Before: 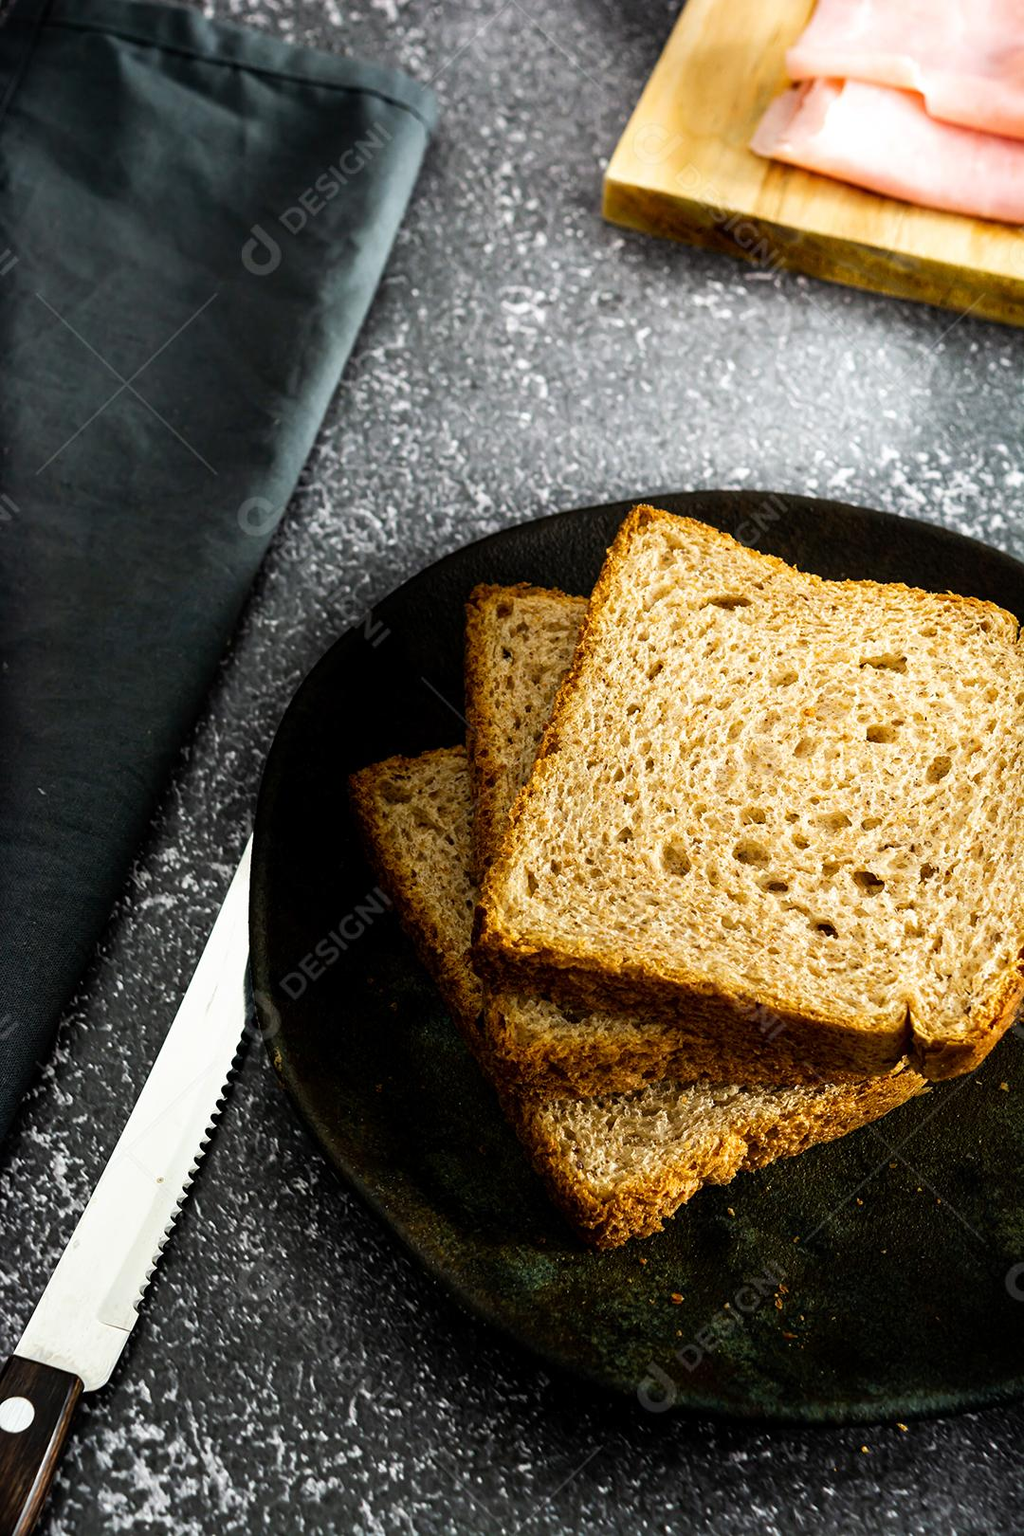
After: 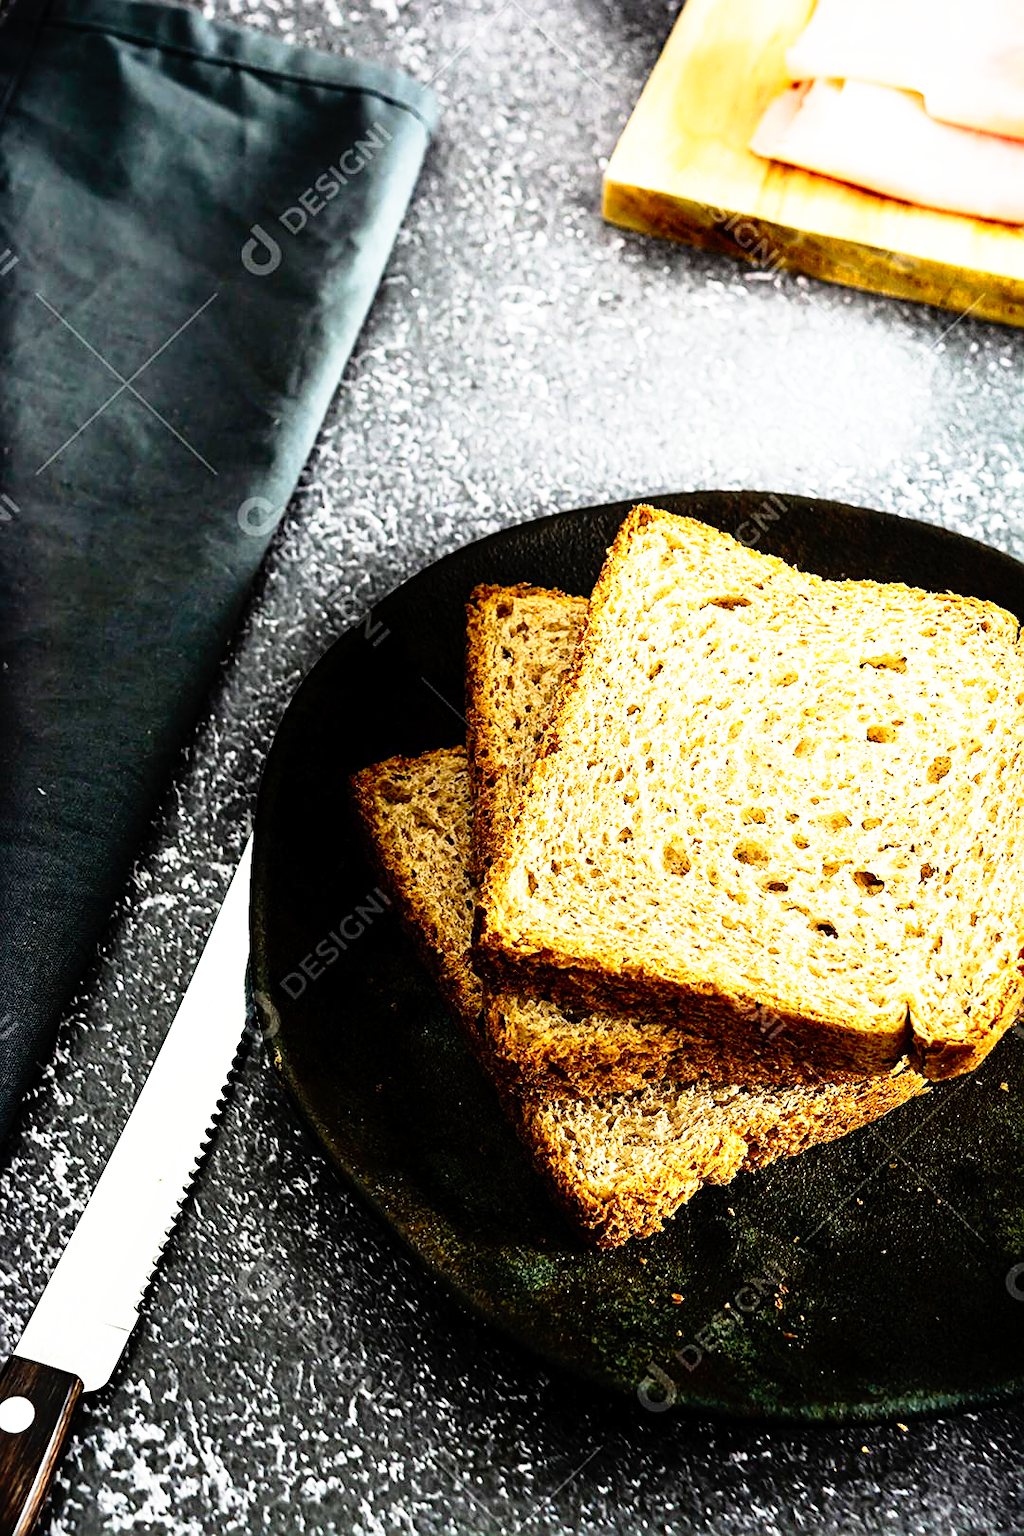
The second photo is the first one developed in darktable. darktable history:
contrast brightness saturation: contrast 0.15, brightness 0.05
sharpen: on, module defaults
base curve: curves: ch0 [(0, 0) (0.012, 0.01) (0.073, 0.168) (0.31, 0.711) (0.645, 0.957) (1, 1)], preserve colors none
